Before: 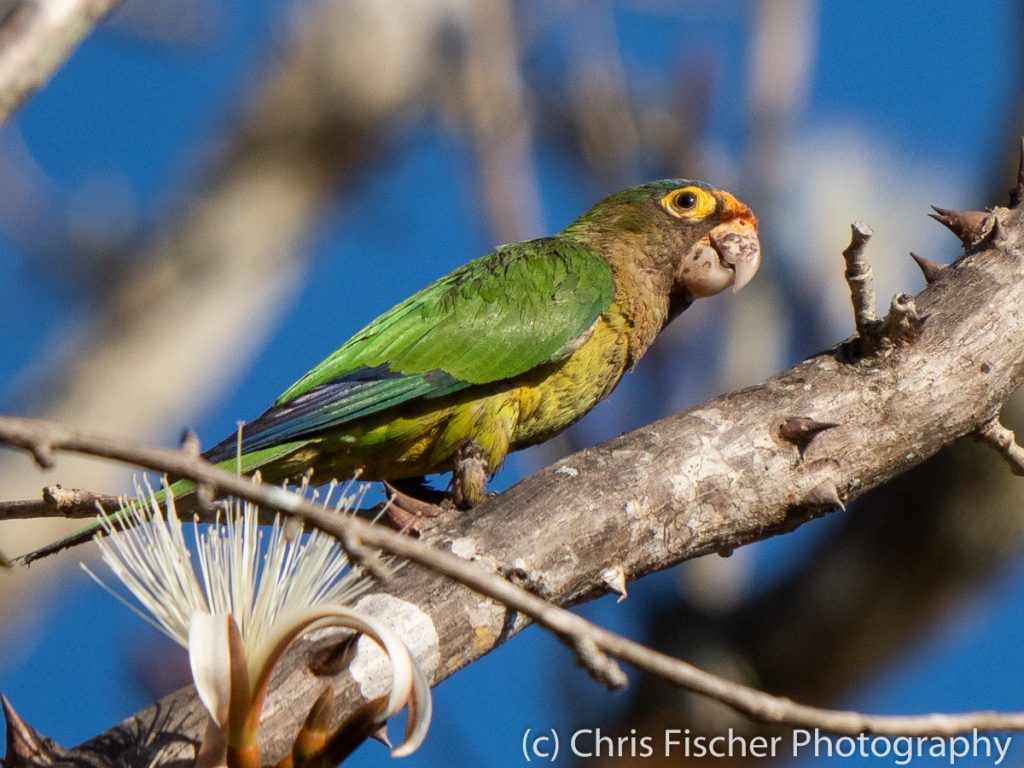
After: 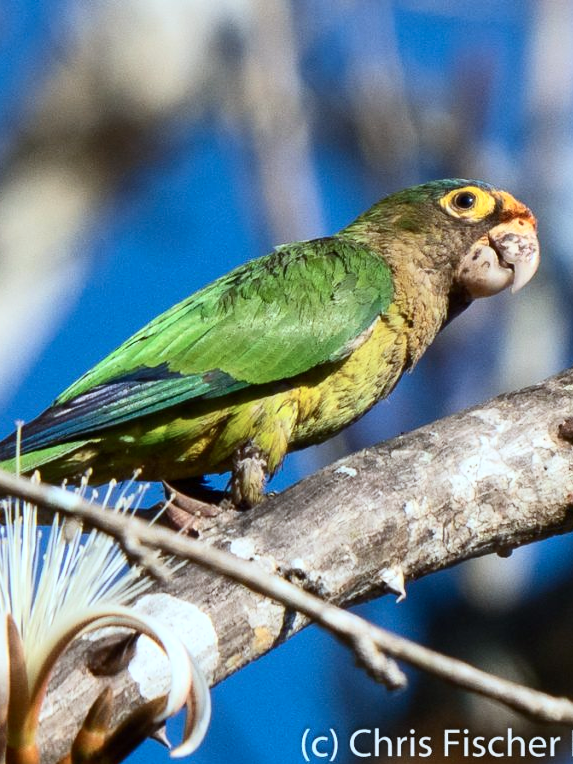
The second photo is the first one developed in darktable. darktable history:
exposure: exposure 0.127 EV, compensate highlight preservation false
crop: left 21.674%, right 22.086%
contrast brightness saturation: contrast 0.24, brightness 0.09
color calibration: illuminant F (fluorescent), F source F9 (Cool White Deluxe 4150 K) – high CRI, x 0.374, y 0.373, temperature 4158.34 K
